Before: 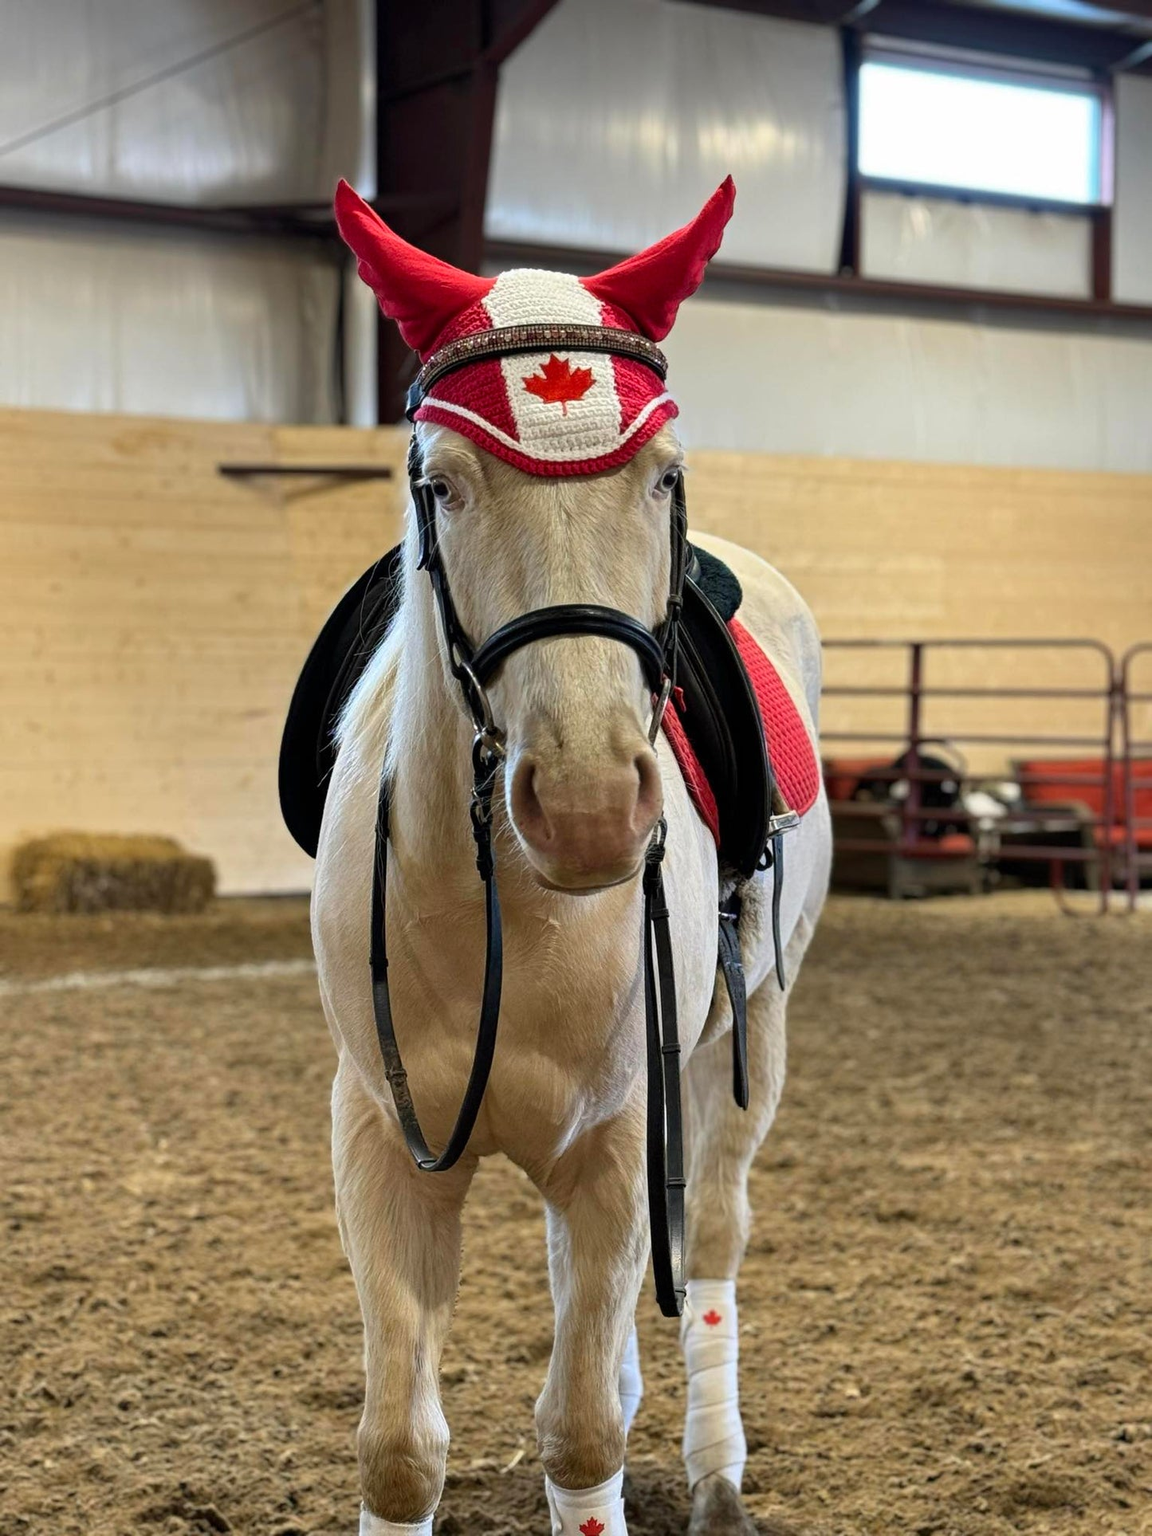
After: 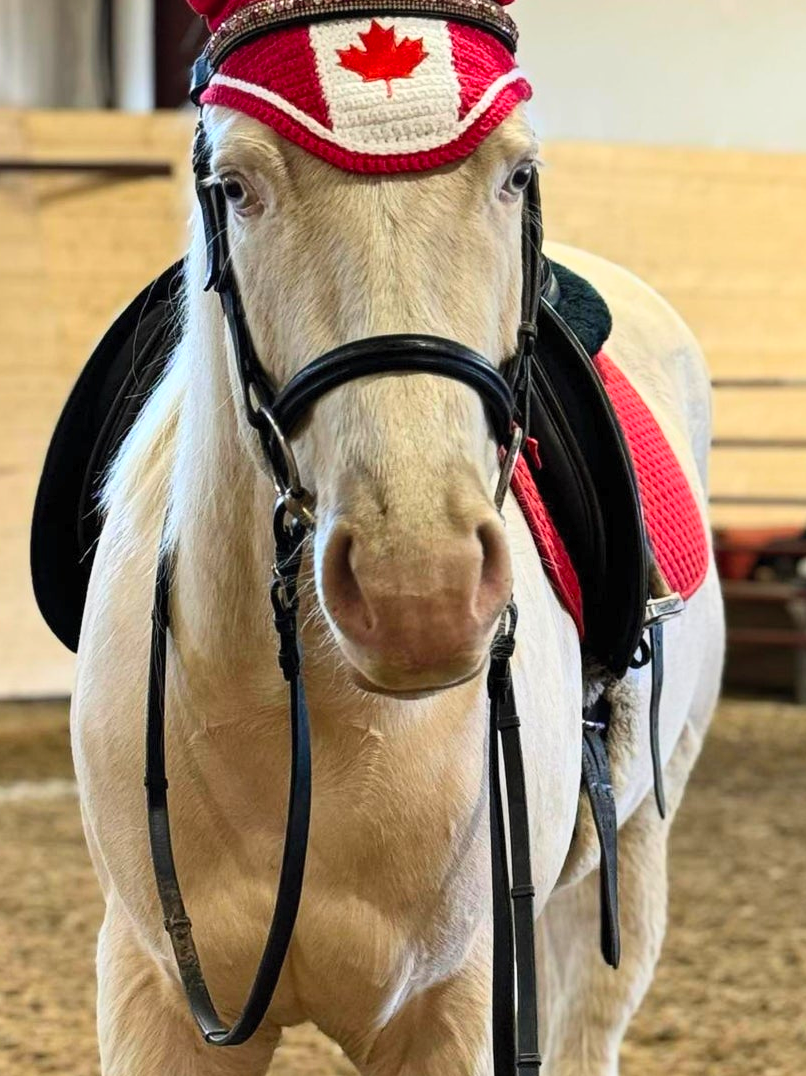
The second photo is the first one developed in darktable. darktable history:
crop and rotate: left 22.13%, top 22.054%, right 22.026%, bottom 22.102%
contrast brightness saturation: contrast 0.2, brightness 0.16, saturation 0.22
